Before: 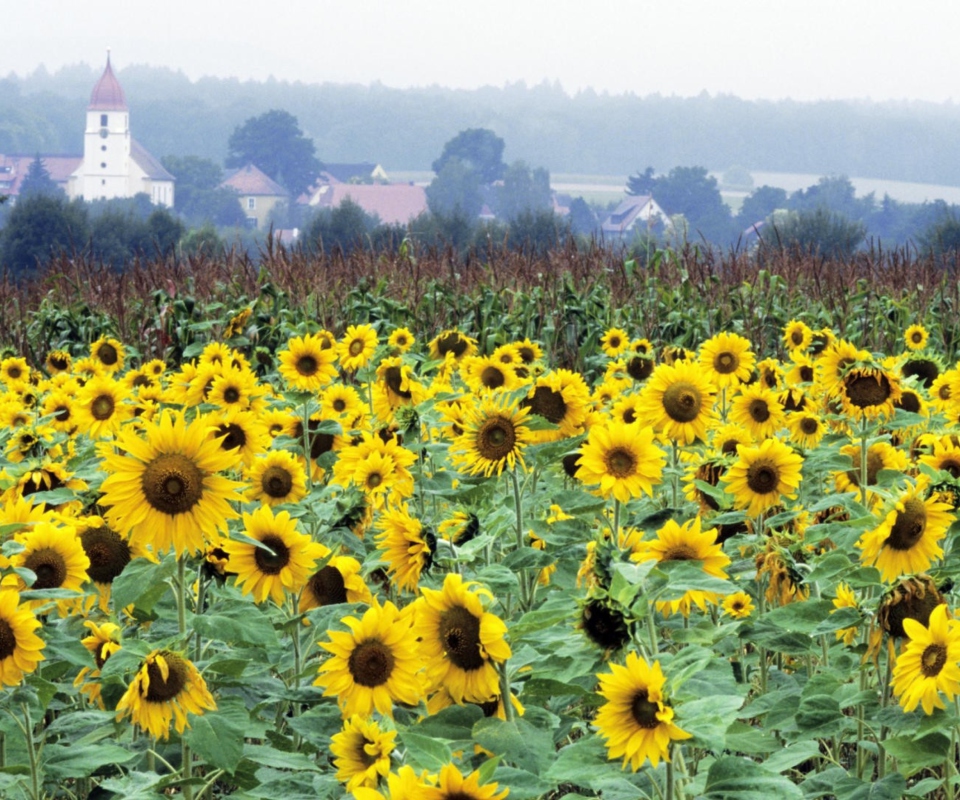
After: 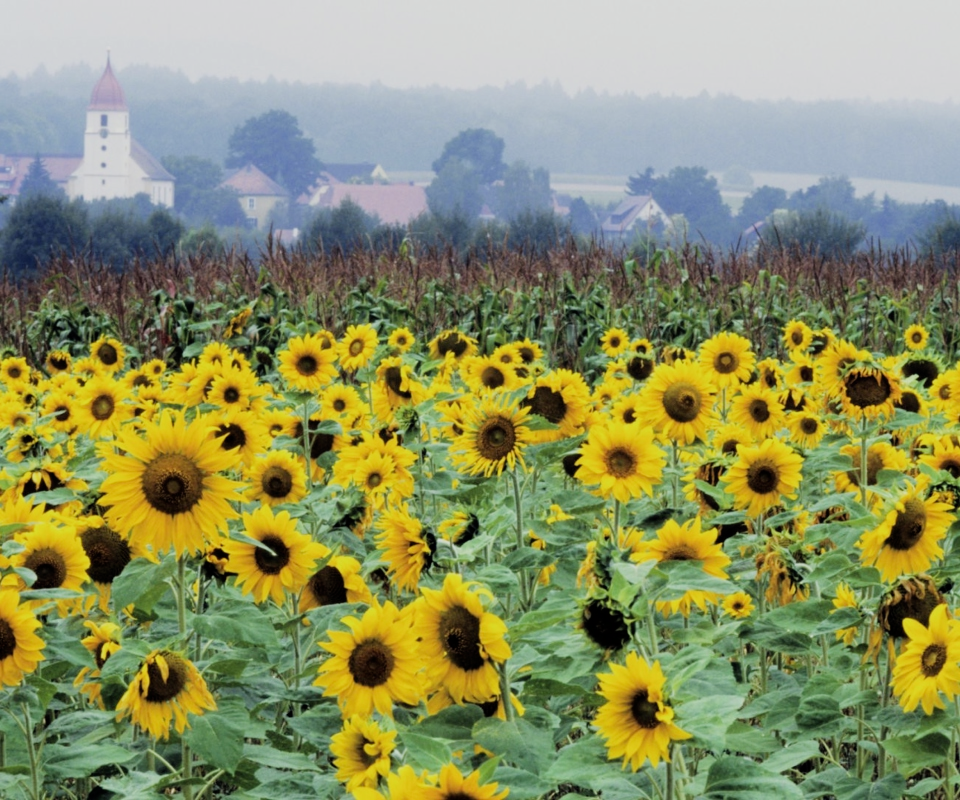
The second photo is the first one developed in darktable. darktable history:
filmic rgb: black relative exposure -7.97 EV, white relative exposure 4.05 EV, hardness 4.18
